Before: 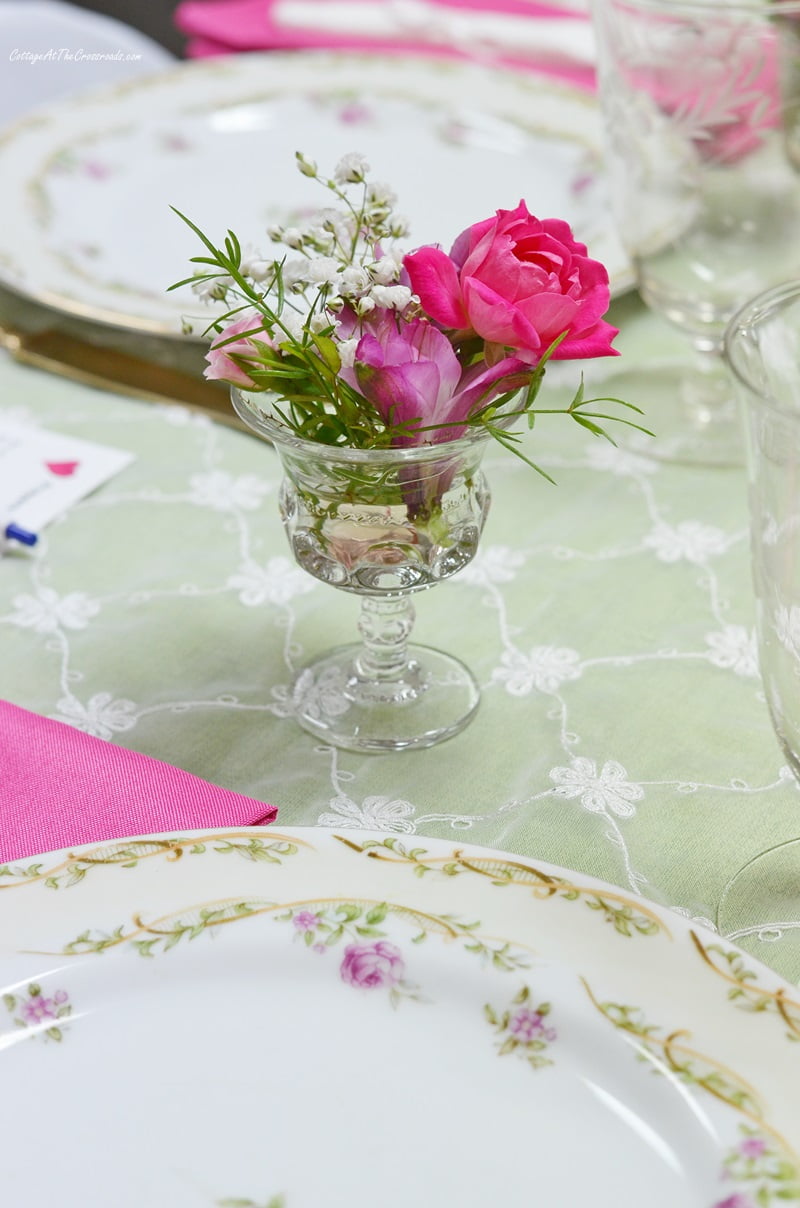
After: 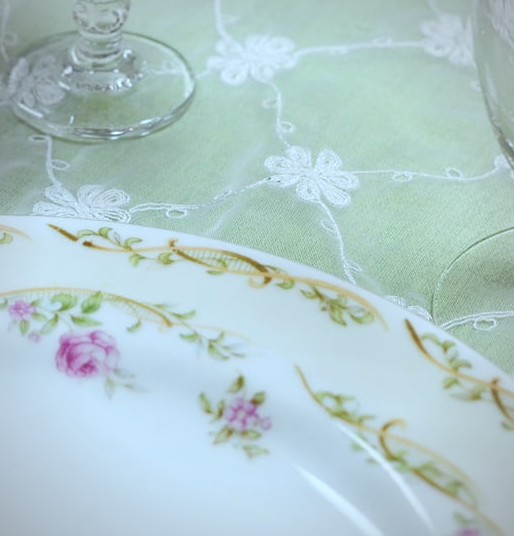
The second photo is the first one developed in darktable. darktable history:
color calibration: illuminant F (fluorescent), F source F9 (Cool White Deluxe 4150 K) – high CRI, x 0.375, y 0.373, temperature 4161.27 K
crop and rotate: left 35.705%, top 50.58%, bottom 4.968%
color zones: mix -92.14%
vignetting: fall-off radius 60.68%, unbound false
